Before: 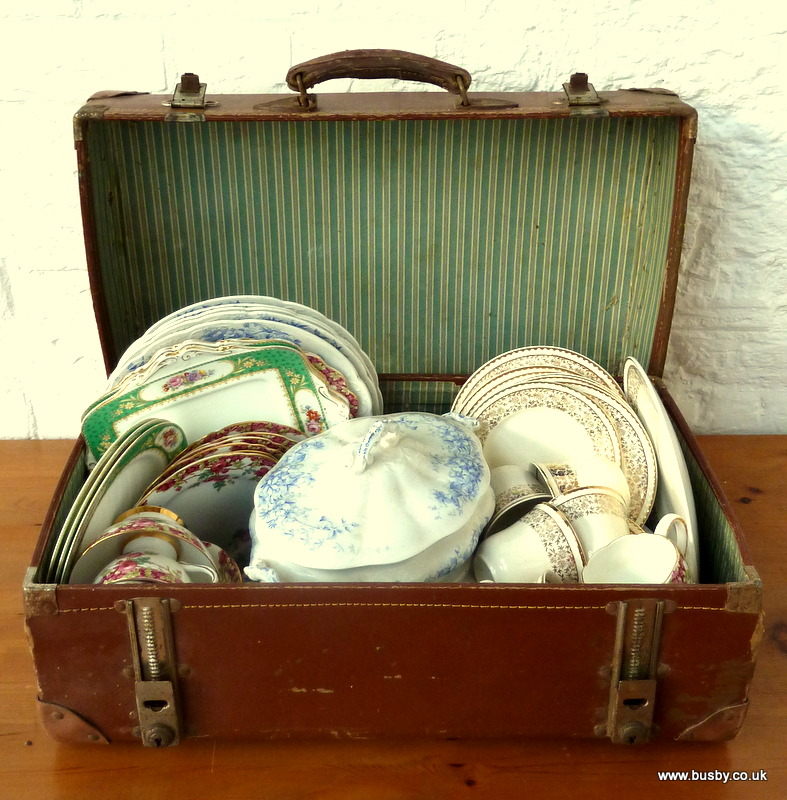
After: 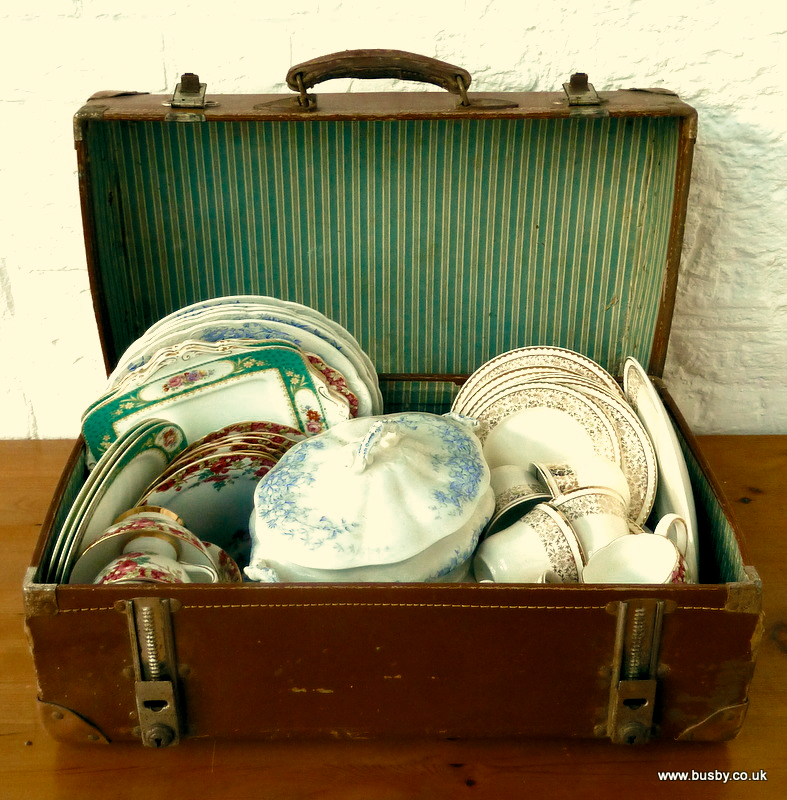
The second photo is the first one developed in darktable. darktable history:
velvia: strength 39.69%
color zones: curves: ch0 [(0, 0.5) (0.125, 0.4) (0.25, 0.5) (0.375, 0.4) (0.5, 0.4) (0.625, 0.6) (0.75, 0.6) (0.875, 0.5)]; ch1 [(0, 0.35) (0.125, 0.45) (0.25, 0.35) (0.375, 0.35) (0.5, 0.35) (0.625, 0.35) (0.75, 0.45) (0.875, 0.35)]; ch2 [(0, 0.6) (0.125, 0.5) (0.25, 0.5) (0.375, 0.6) (0.5, 0.6) (0.625, 0.5) (0.75, 0.5) (0.875, 0.5)]
color balance rgb: highlights gain › chroma 3.033%, highlights gain › hue 77°, global offset › luminance -0.344%, global offset › chroma 0.107%, global offset › hue 165.4°, perceptual saturation grading › global saturation 20%, perceptual saturation grading › highlights -25.167%, perceptual saturation grading › shadows 49.242%
